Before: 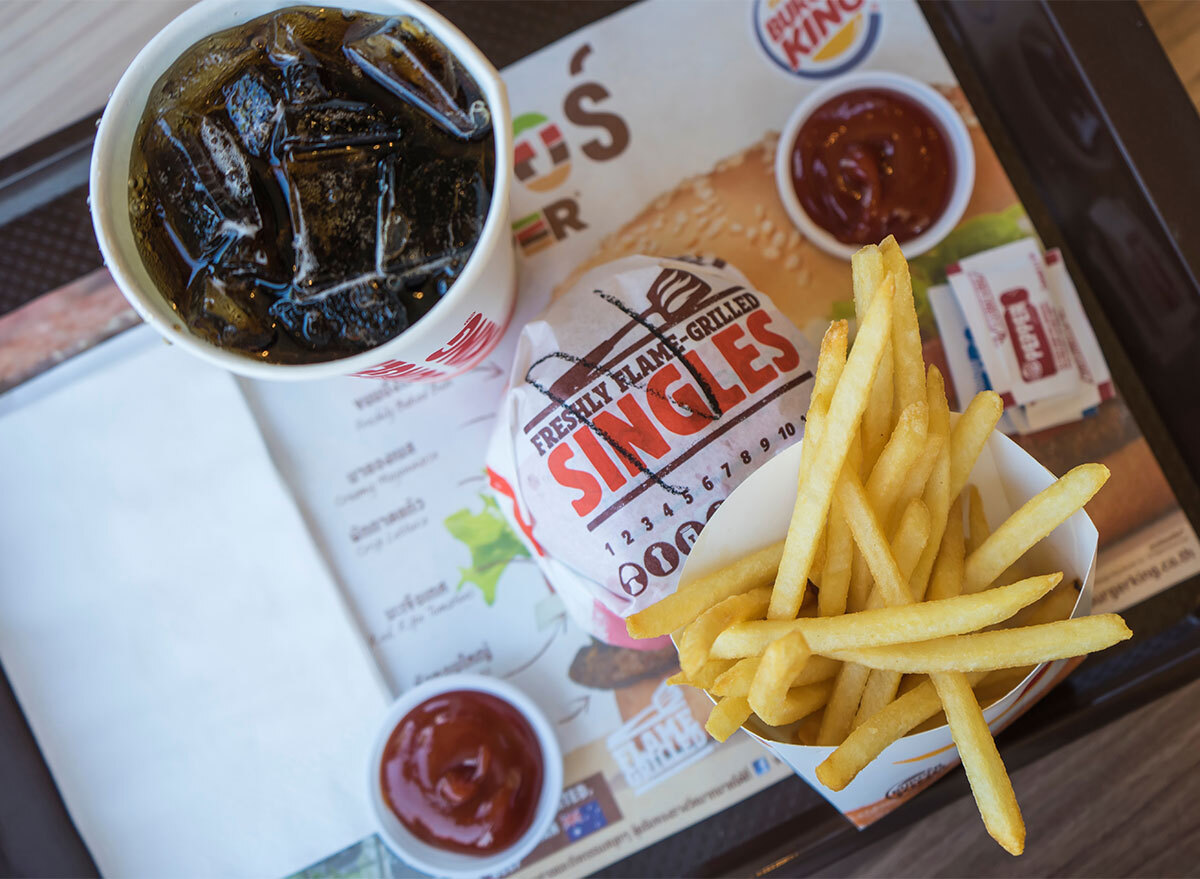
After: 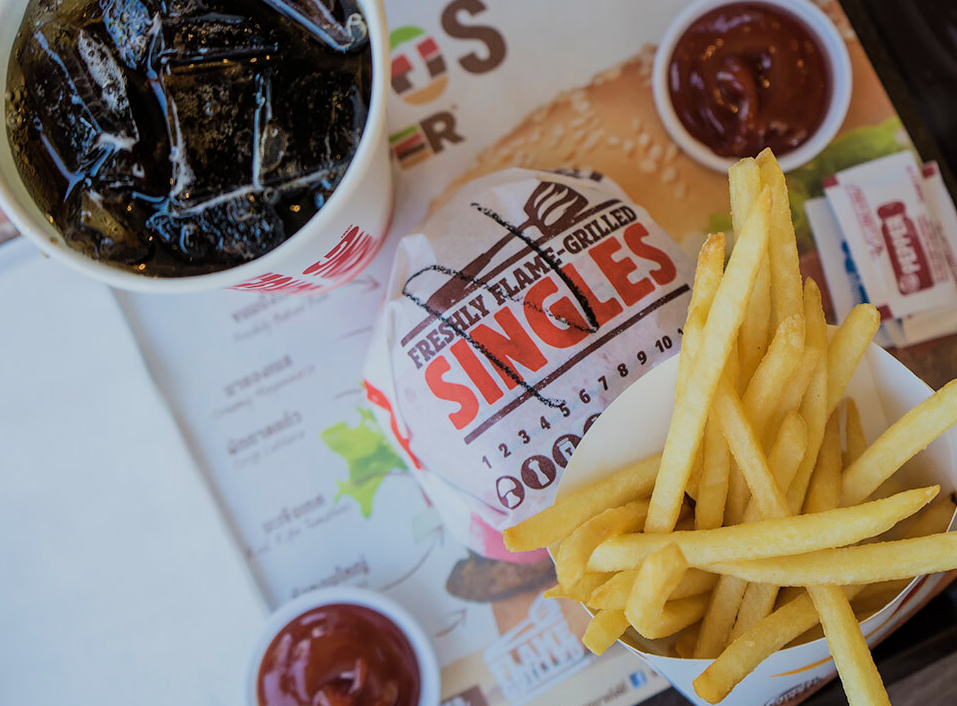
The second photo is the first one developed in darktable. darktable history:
filmic rgb: black relative exposure -7.65 EV, white relative exposure 4.56 EV, threshold 5.95 EV, hardness 3.61, color science v6 (2022), enable highlight reconstruction true
crop and rotate: left 10.324%, top 9.913%, right 9.878%, bottom 9.725%
